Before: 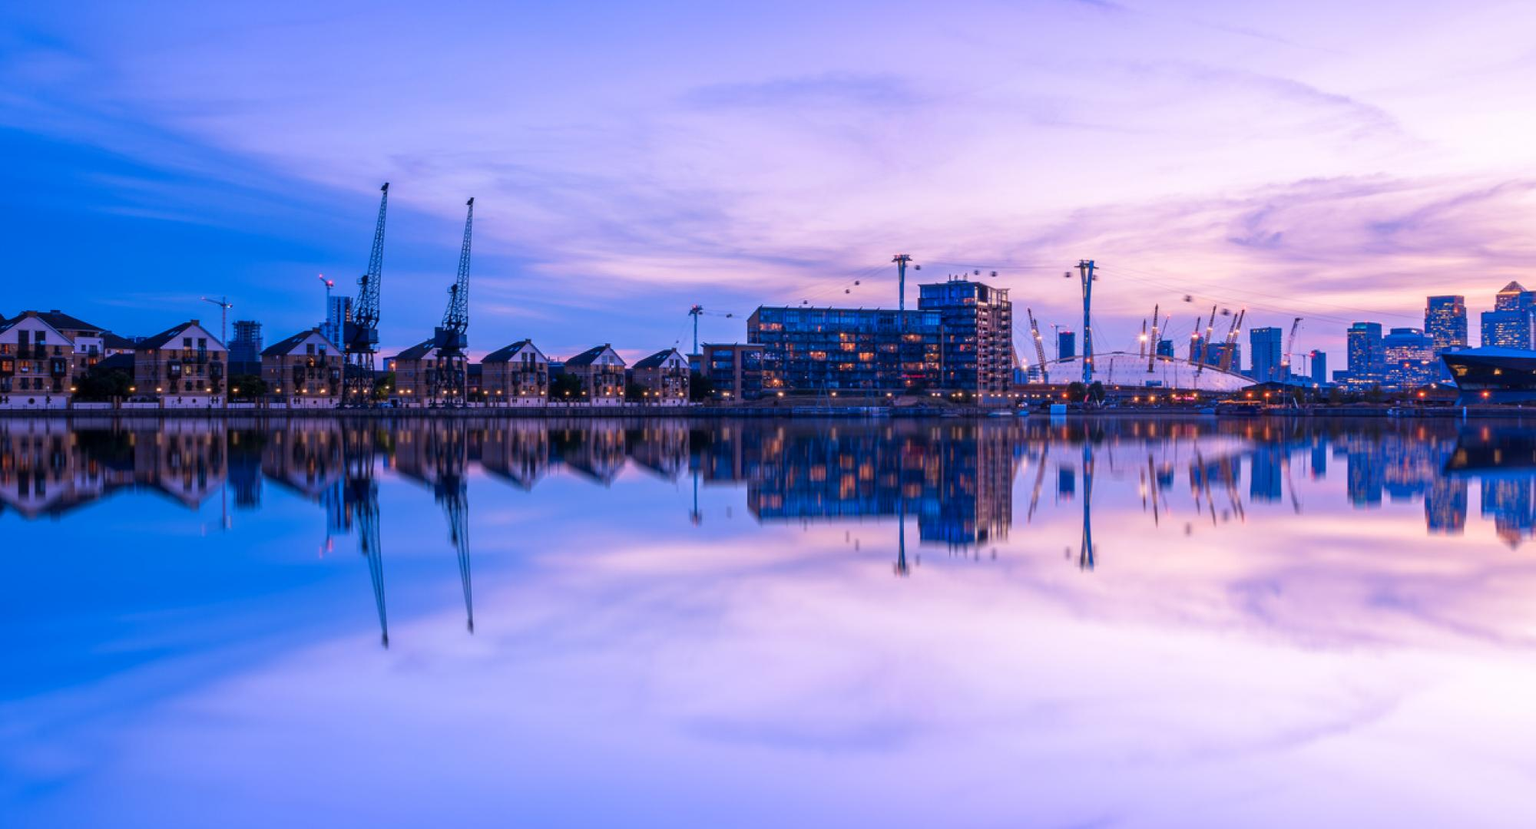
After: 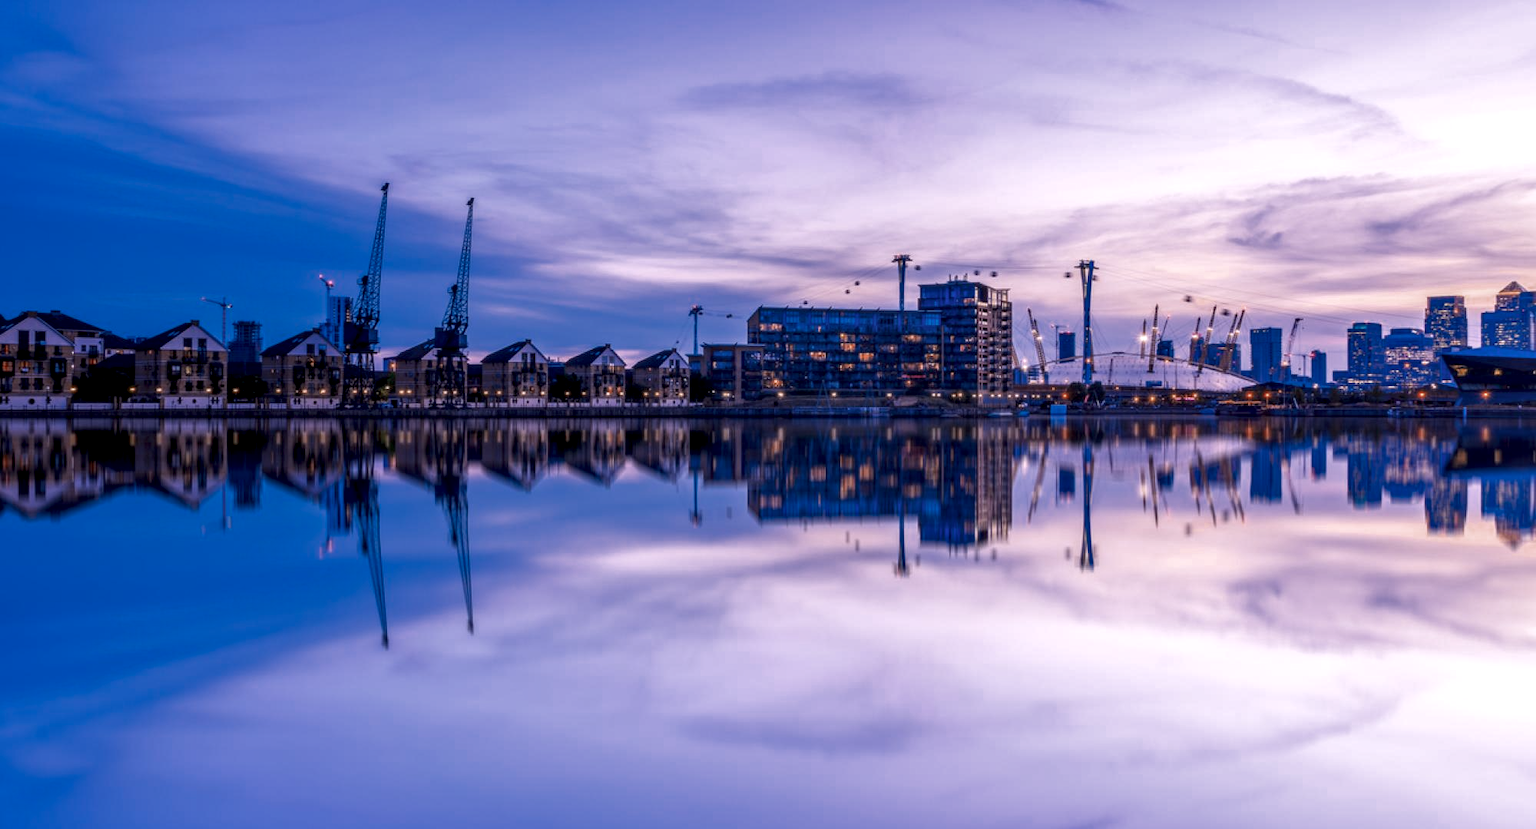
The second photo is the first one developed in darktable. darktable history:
local contrast: detail 142%
color zones: curves: ch0 [(0, 0.5) (0.125, 0.4) (0.25, 0.5) (0.375, 0.4) (0.5, 0.4) (0.625, 0.35) (0.75, 0.35) (0.875, 0.5)]; ch1 [(0, 0.35) (0.125, 0.45) (0.25, 0.35) (0.375, 0.35) (0.5, 0.35) (0.625, 0.35) (0.75, 0.45) (0.875, 0.35)]; ch2 [(0, 0.6) (0.125, 0.5) (0.25, 0.5) (0.375, 0.6) (0.5, 0.6) (0.625, 0.5) (0.75, 0.5) (0.875, 0.5)]
